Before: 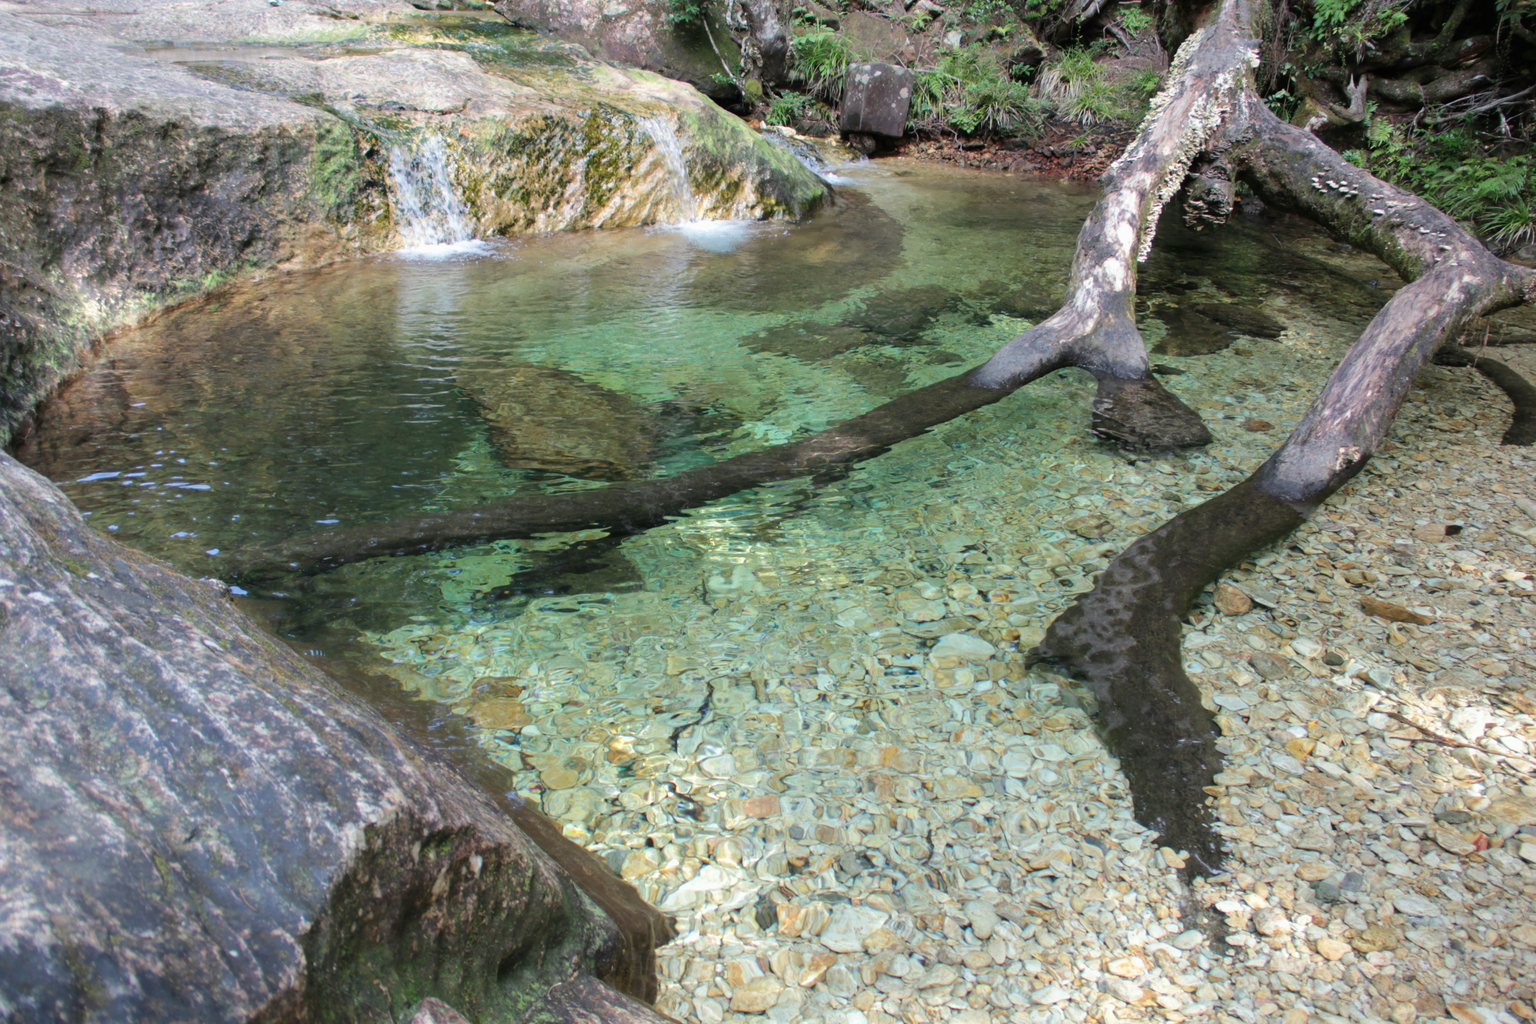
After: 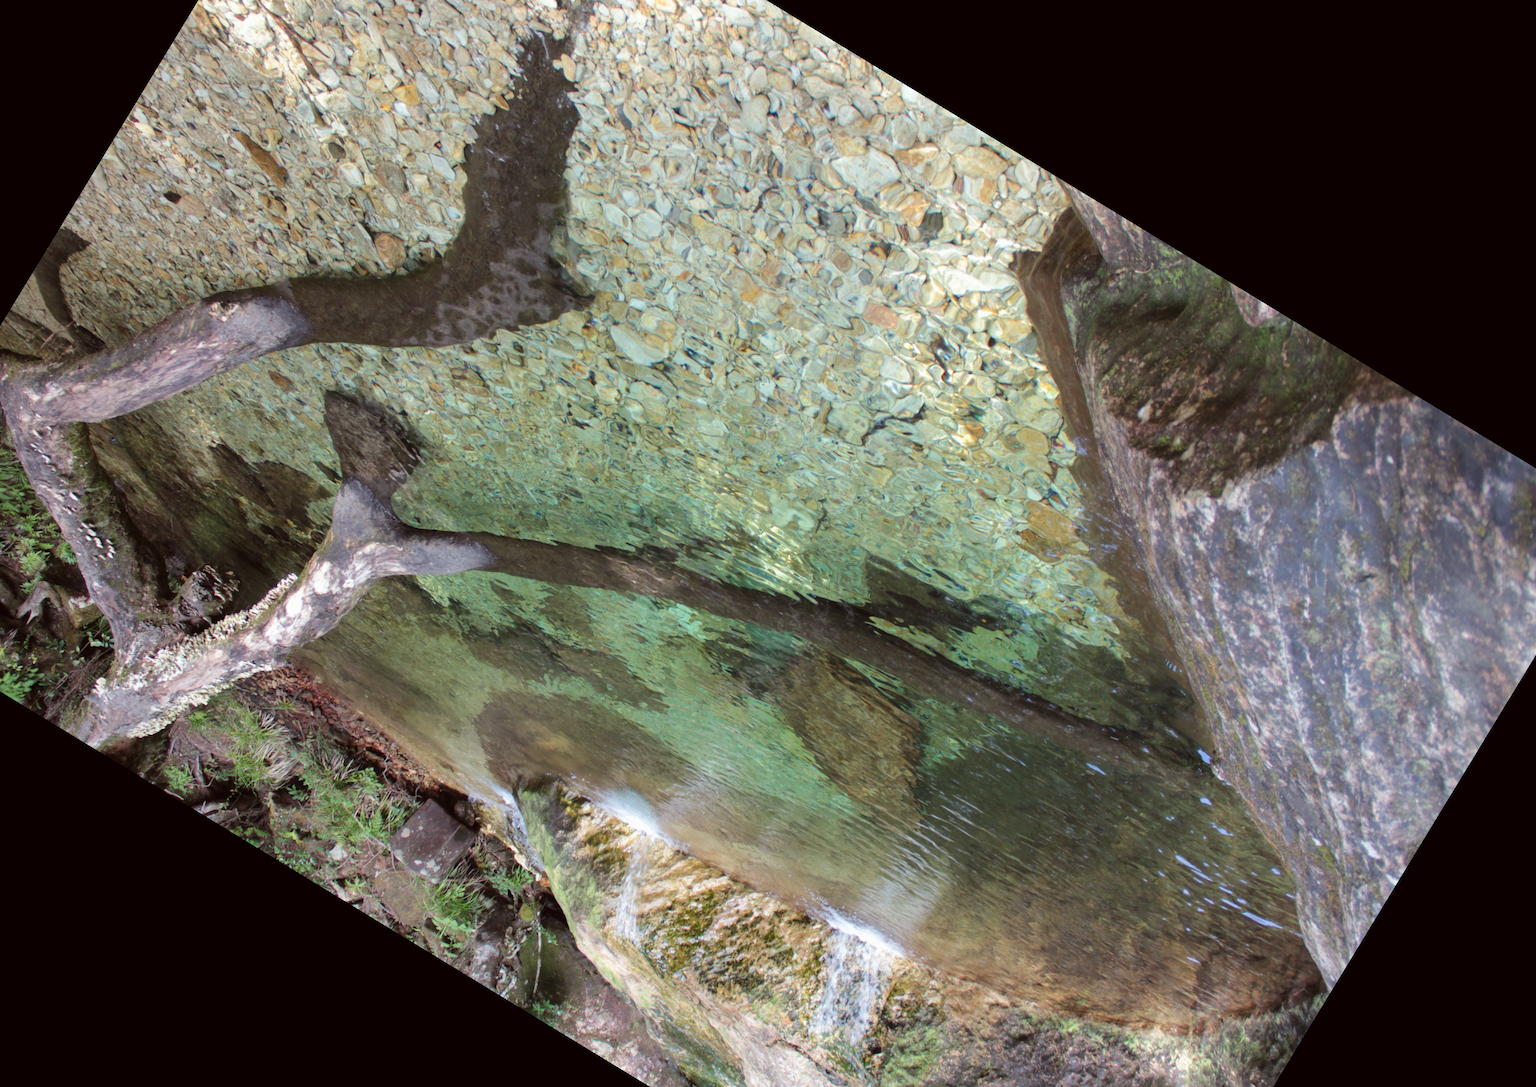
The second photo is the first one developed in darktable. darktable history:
color balance: mode lift, gamma, gain (sRGB), lift [1, 1.049, 1, 1]
crop and rotate: angle 148.68°, left 9.111%, top 15.603%, right 4.588%, bottom 17.041%
